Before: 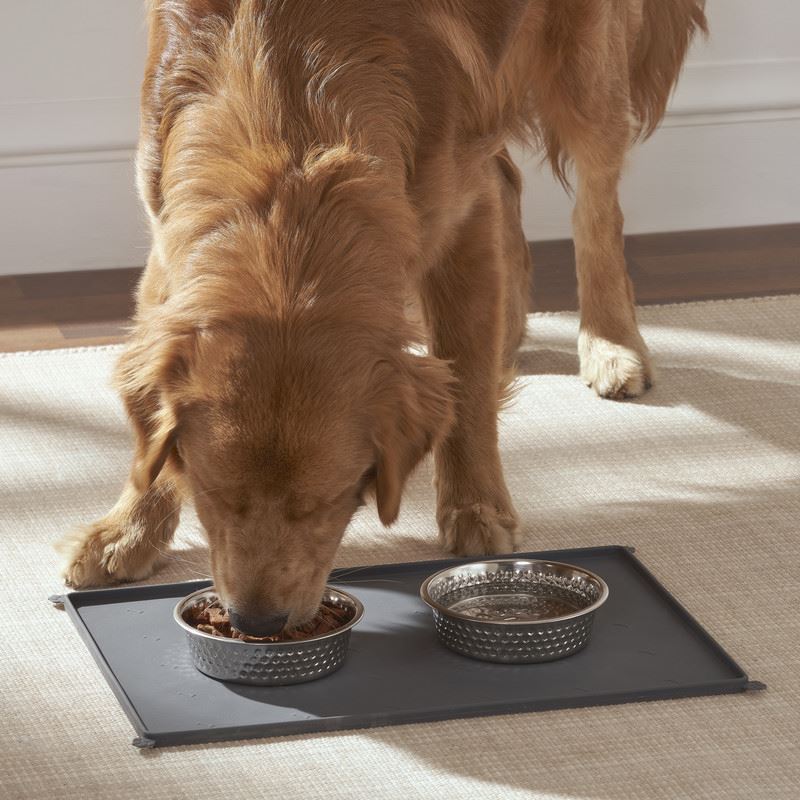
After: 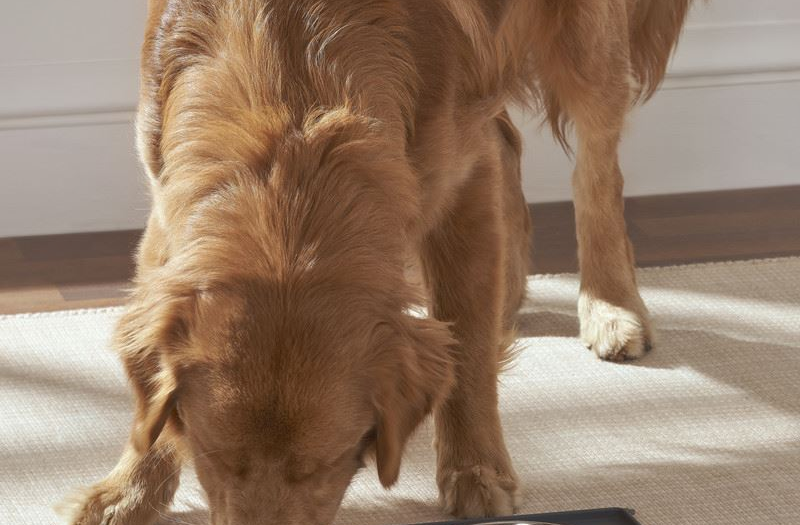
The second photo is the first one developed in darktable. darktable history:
shadows and highlights: shadows 25, highlights -25
crop and rotate: top 4.848%, bottom 29.503%
